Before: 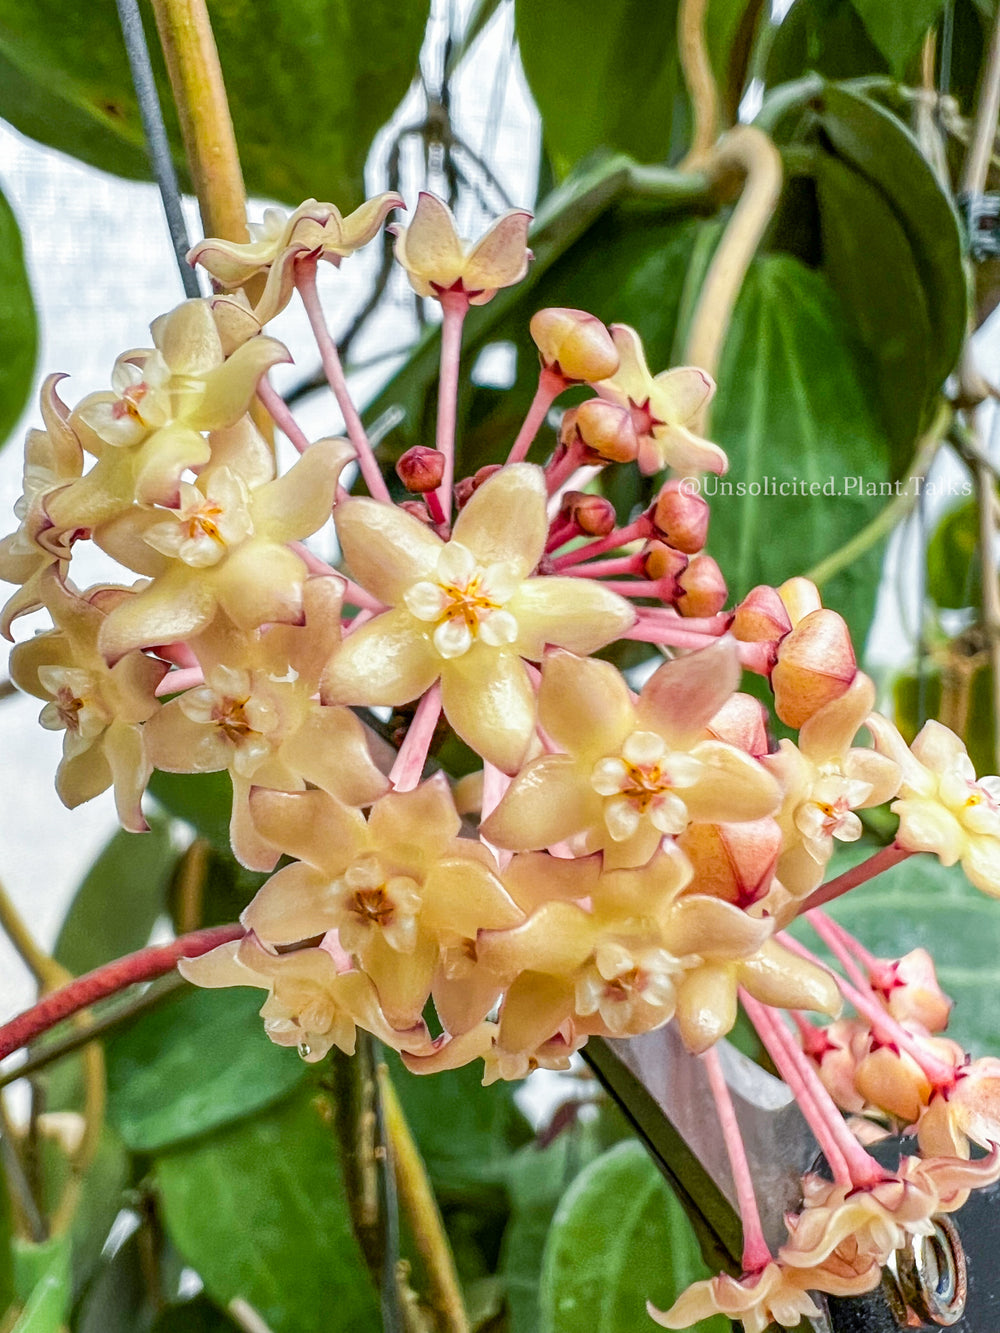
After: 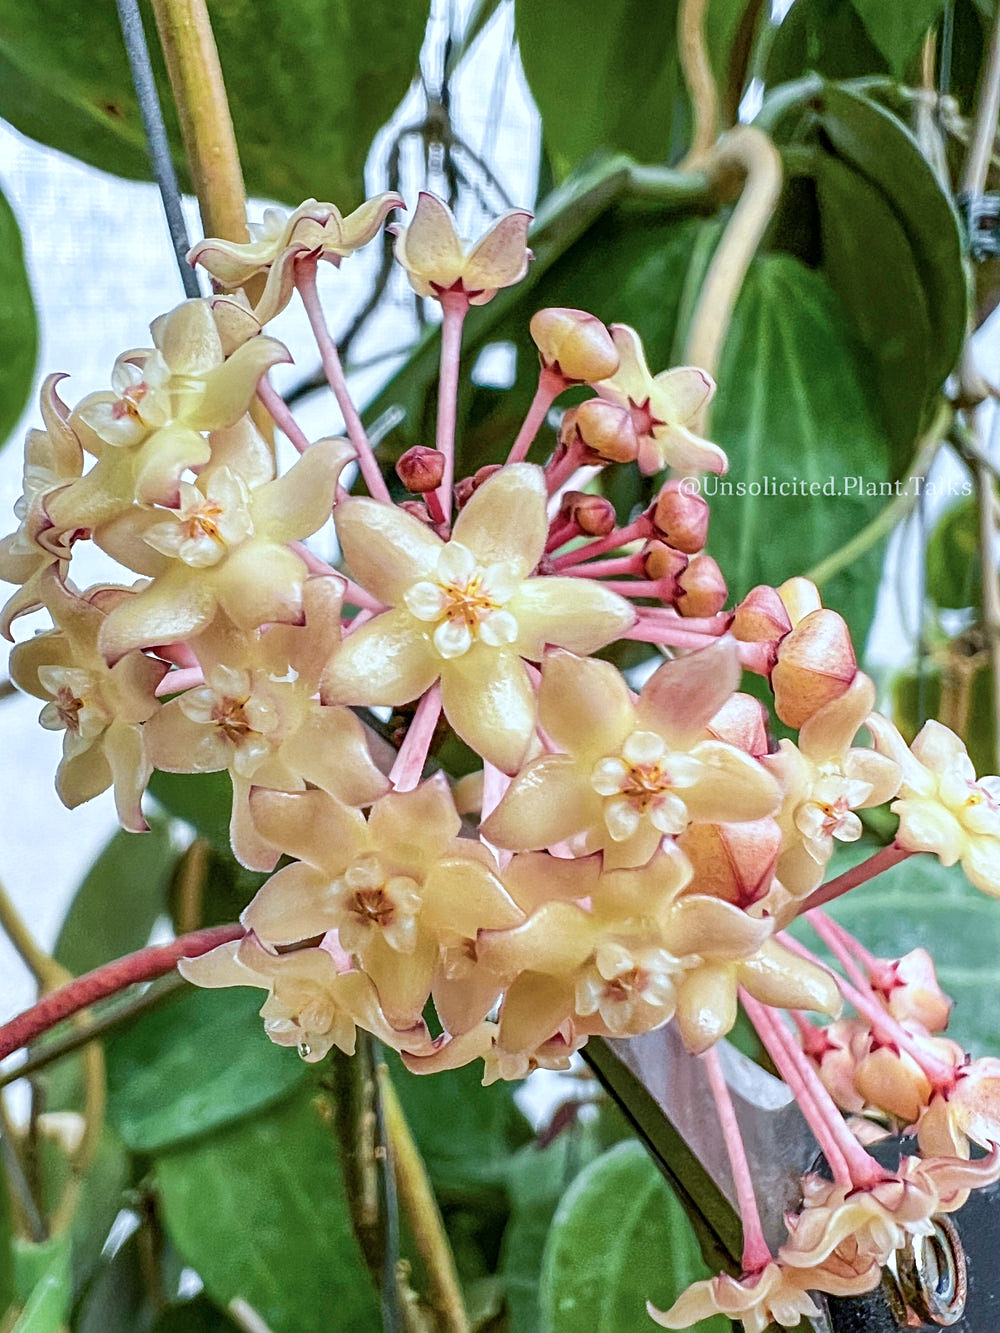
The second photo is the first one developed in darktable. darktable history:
color calibration: illuminant as shot in camera, x 0.369, y 0.376, temperature 4328.46 K, gamut compression 3
sharpen: radius 2.529, amount 0.323
